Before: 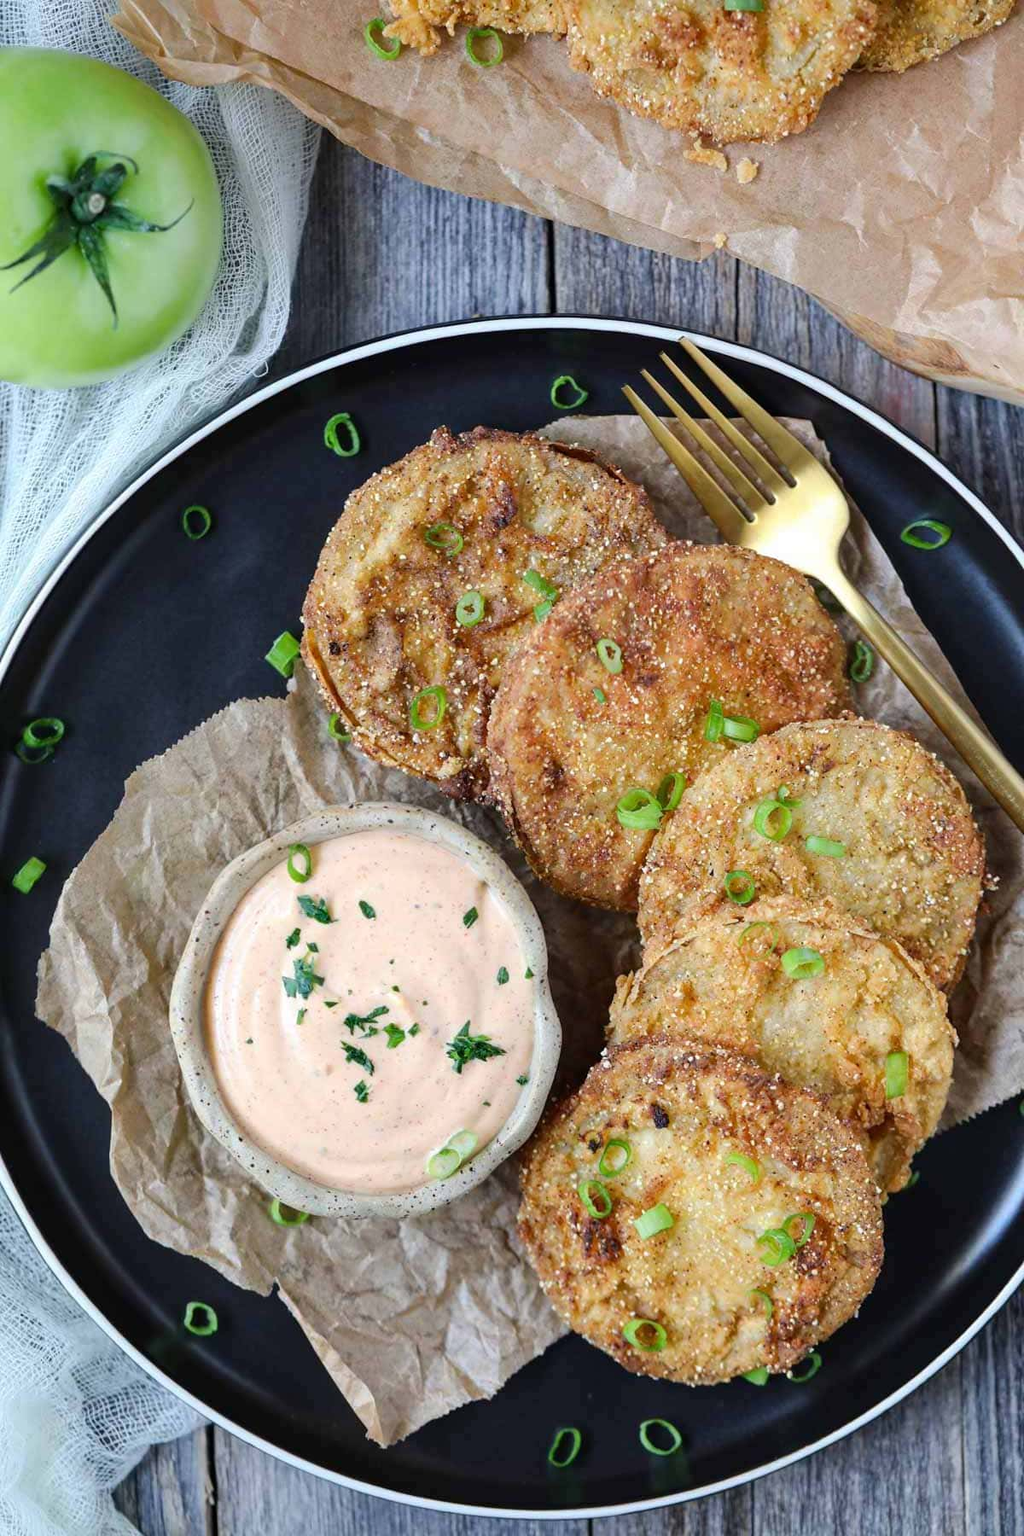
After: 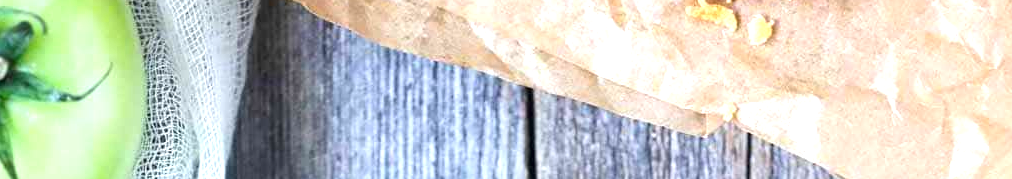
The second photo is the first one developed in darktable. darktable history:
crop and rotate: left 9.644%, top 9.491%, right 6.021%, bottom 80.509%
exposure: black level correction 0, exposure 1.2 EV, compensate exposure bias true, compensate highlight preservation false
